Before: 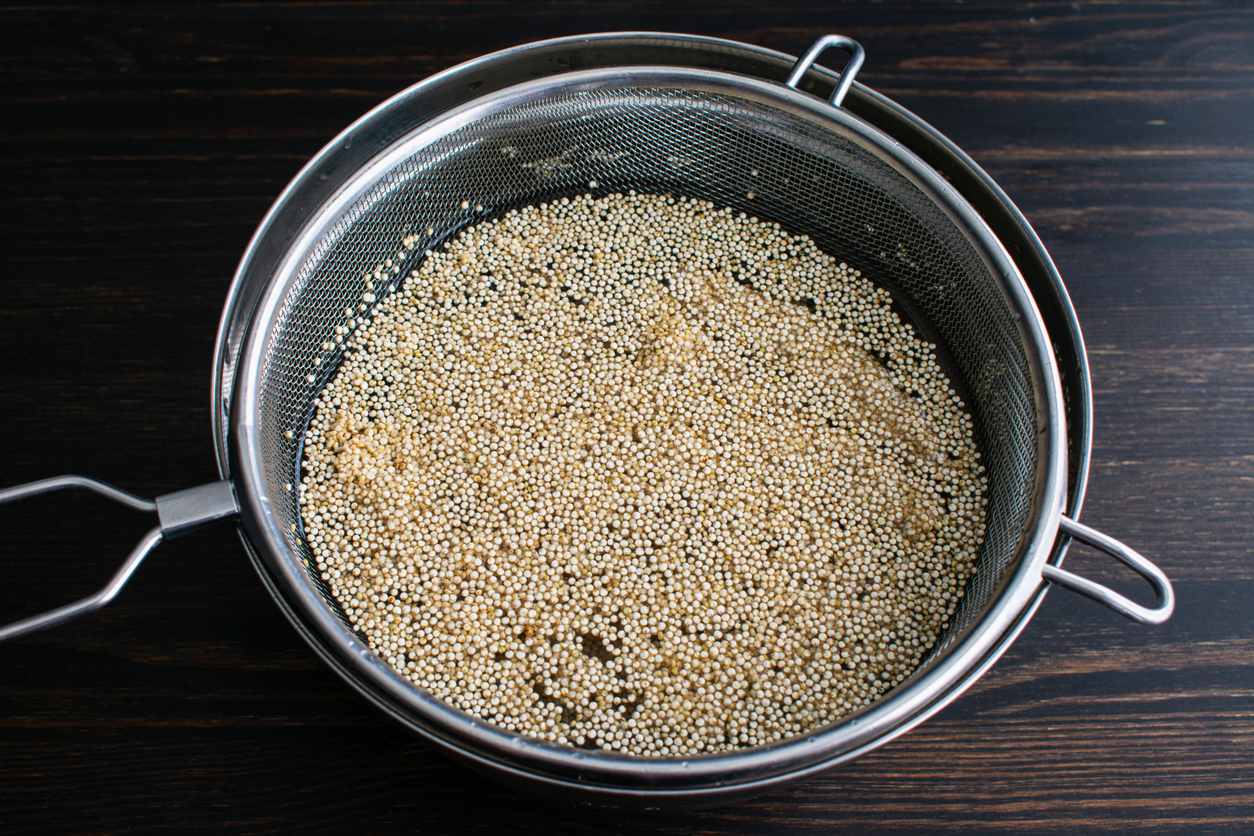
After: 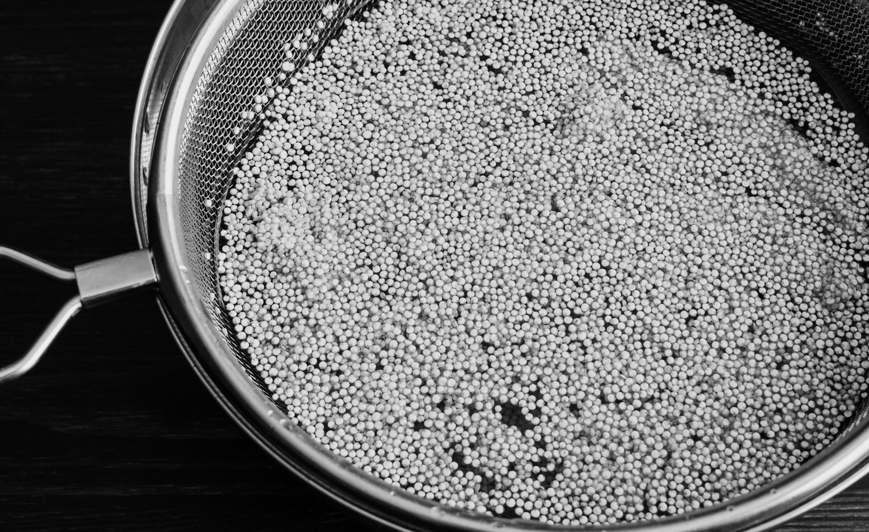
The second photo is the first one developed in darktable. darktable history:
crop: left 6.488%, top 27.668%, right 24.183%, bottom 8.656%
monochrome: a 14.95, b -89.96
tone curve: curves: ch0 [(0, 0) (0.037, 0.025) (0.131, 0.093) (0.275, 0.256) (0.476, 0.517) (0.607, 0.667) (0.691, 0.745) (0.789, 0.836) (0.911, 0.925) (0.997, 0.995)]; ch1 [(0, 0) (0.301, 0.3) (0.444, 0.45) (0.493, 0.495) (0.507, 0.503) (0.534, 0.533) (0.582, 0.58) (0.658, 0.693) (0.746, 0.77) (1, 1)]; ch2 [(0, 0) (0.246, 0.233) (0.36, 0.352) (0.415, 0.418) (0.476, 0.492) (0.502, 0.504) (0.525, 0.518) (0.539, 0.544) (0.586, 0.602) (0.634, 0.651) (0.706, 0.727) (0.853, 0.852) (1, 0.951)], color space Lab, independent channels, preserve colors none
shadows and highlights: shadows 29.32, highlights -29.32, low approximation 0.01, soften with gaussian
